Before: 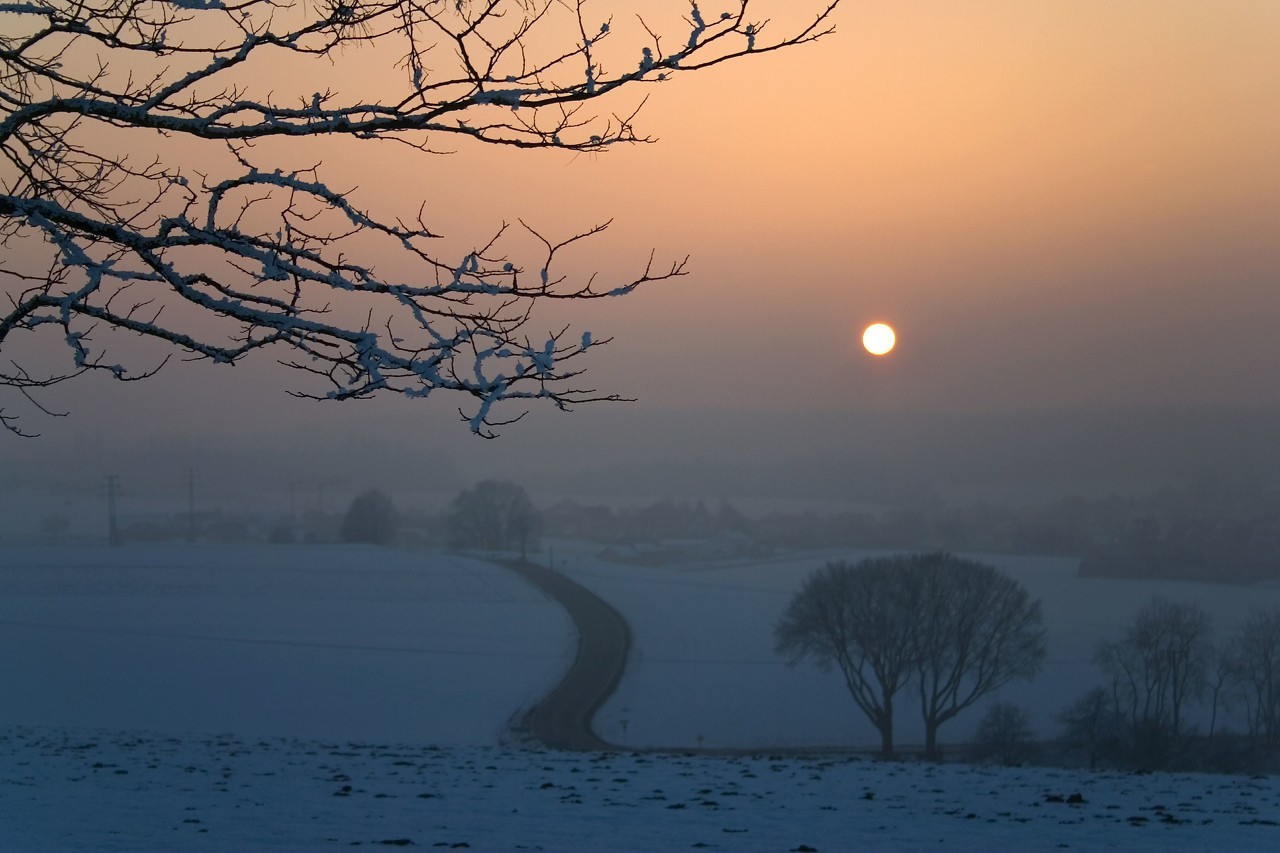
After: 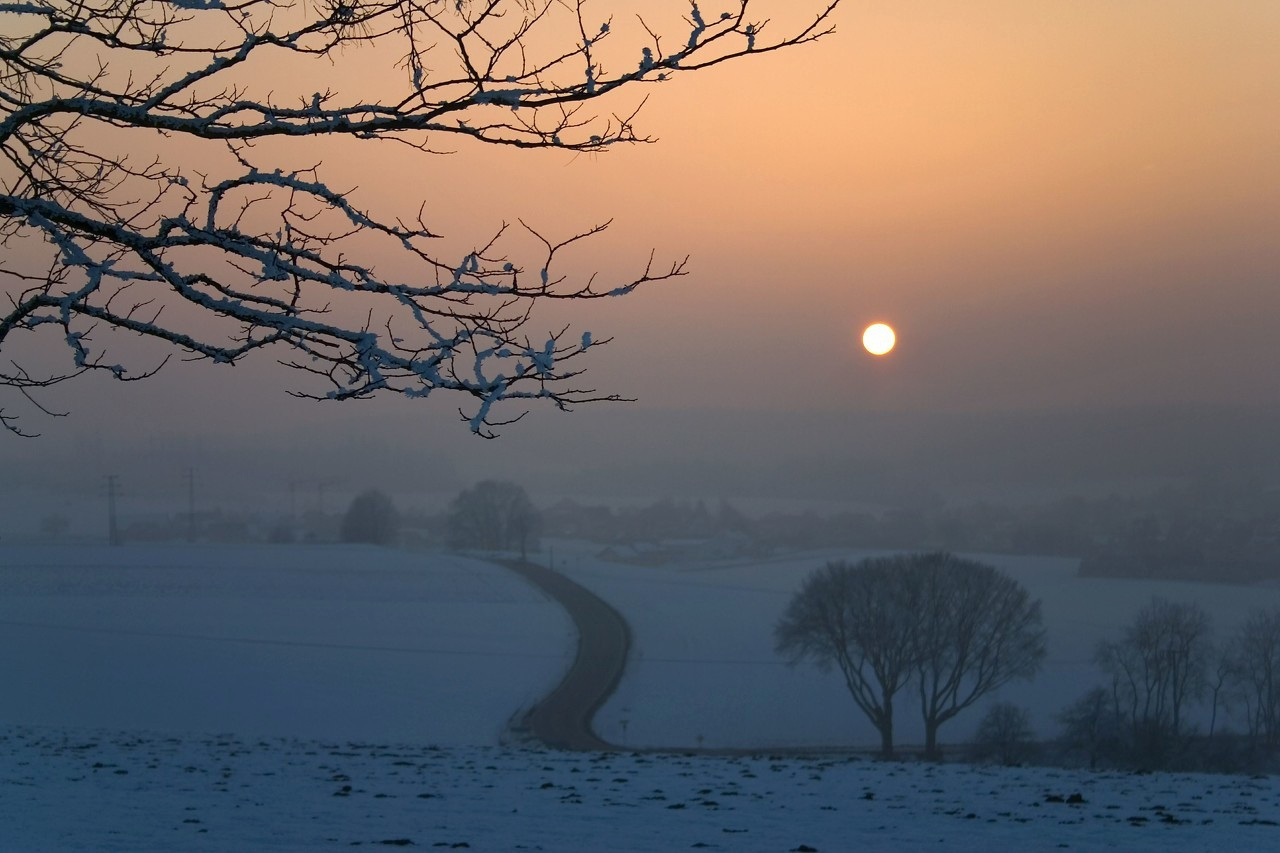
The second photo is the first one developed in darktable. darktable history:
shadows and highlights: shadows 29.32, highlights -29.05, low approximation 0.01, soften with gaussian
